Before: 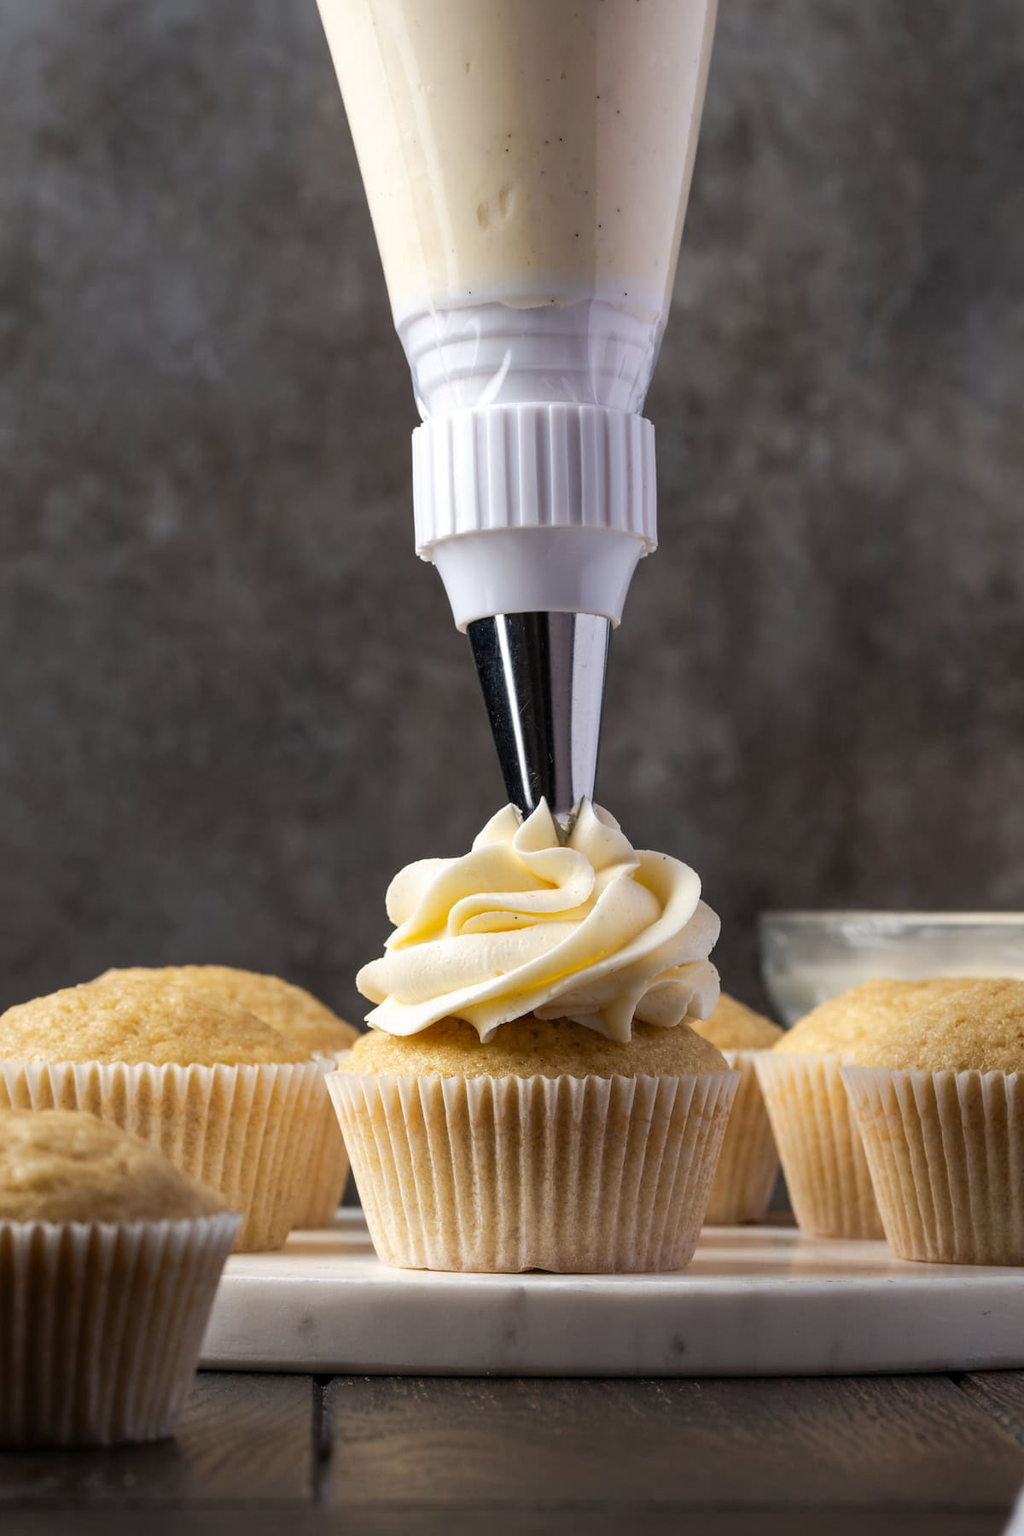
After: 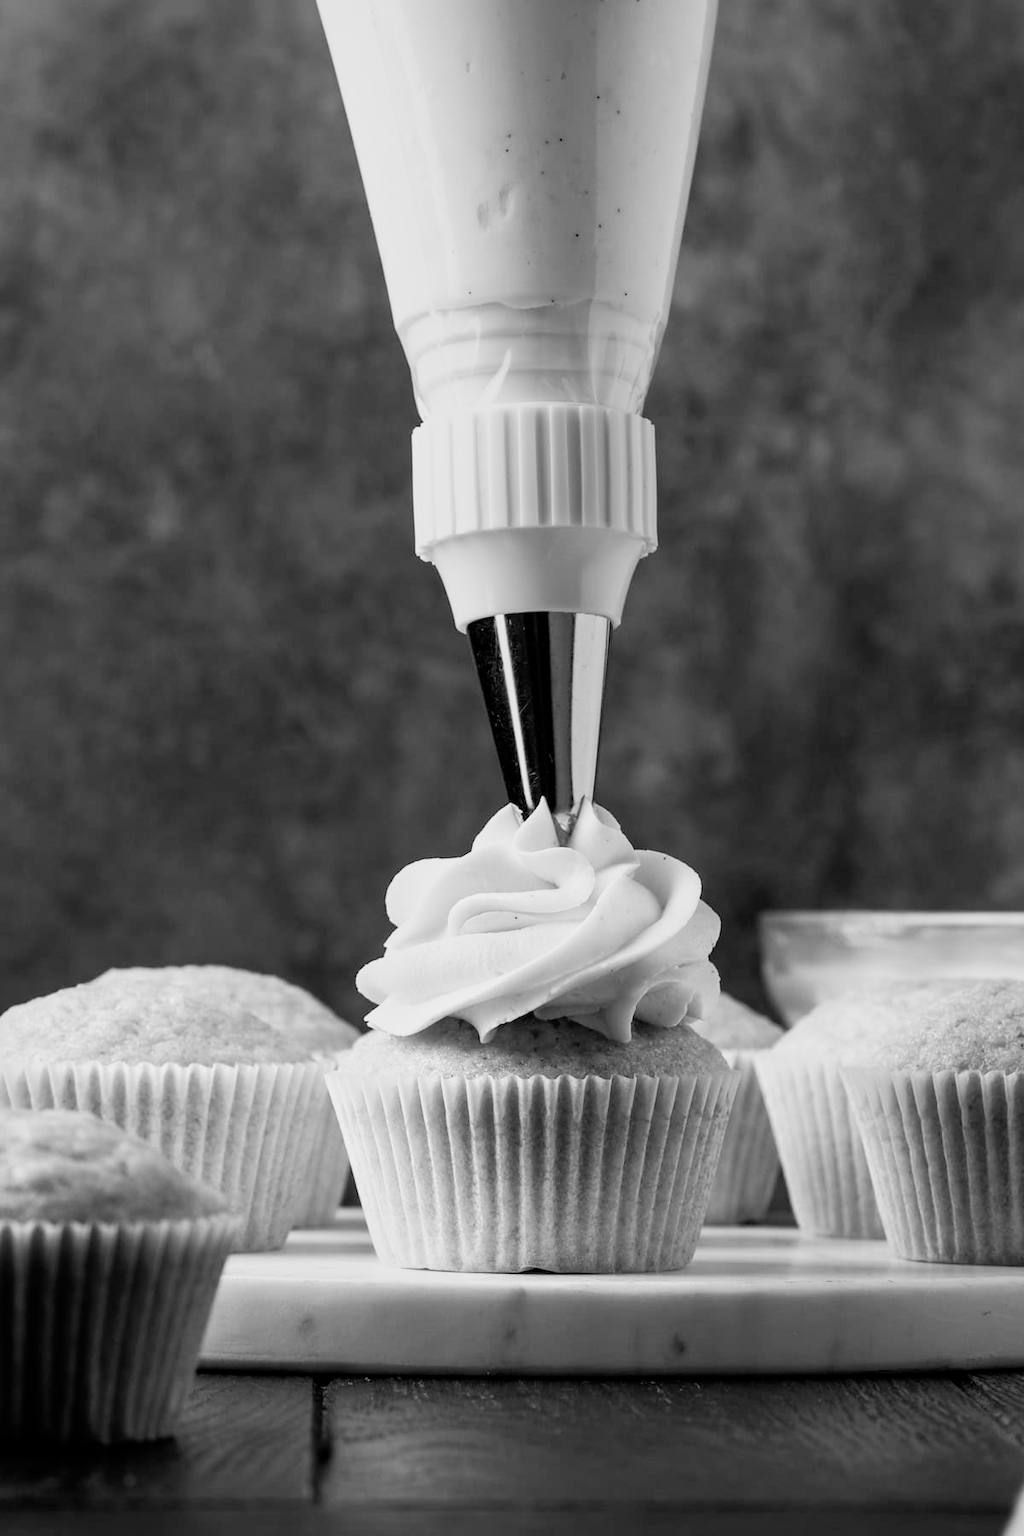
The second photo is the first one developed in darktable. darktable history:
filmic rgb: middle gray luminance 12.74%, black relative exposure -10.13 EV, white relative exposure 3.47 EV, threshold 6 EV, target black luminance 0%, hardness 5.74, latitude 44.69%, contrast 1.221, highlights saturation mix 5%, shadows ↔ highlights balance 26.78%, add noise in highlights 0, preserve chrominance no, color science v3 (2019), use custom middle-gray values true, iterations of high-quality reconstruction 0, contrast in highlights soft, enable highlight reconstruction true
monochrome: a 26.22, b 42.67, size 0.8
